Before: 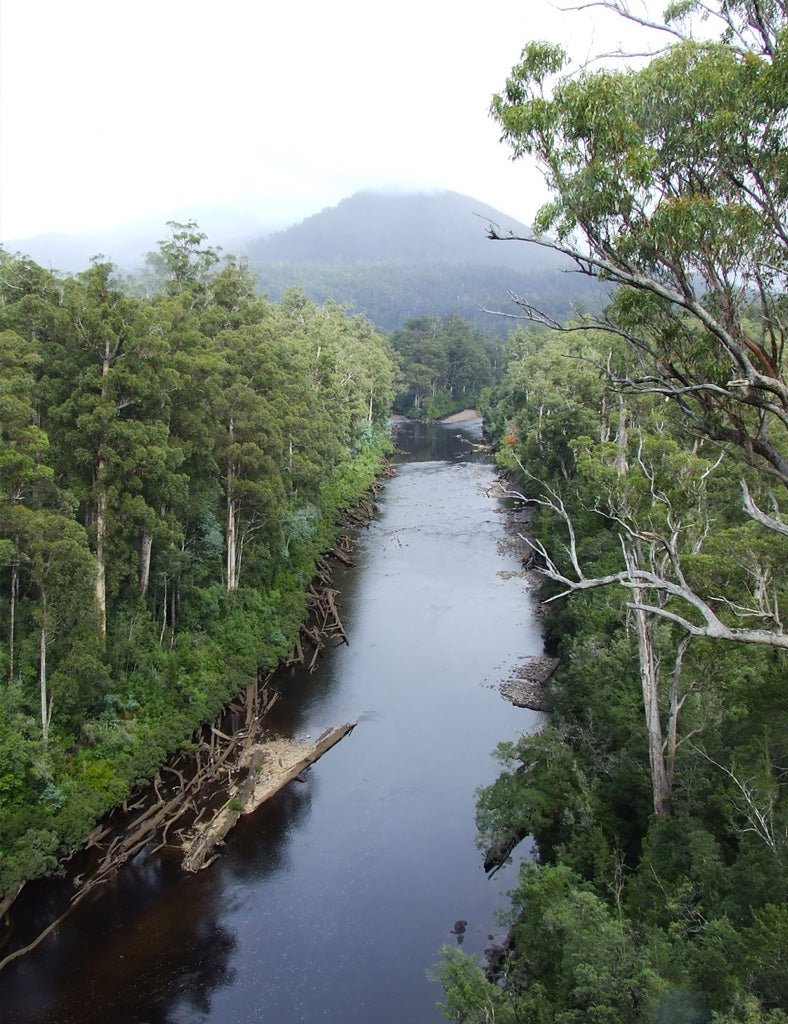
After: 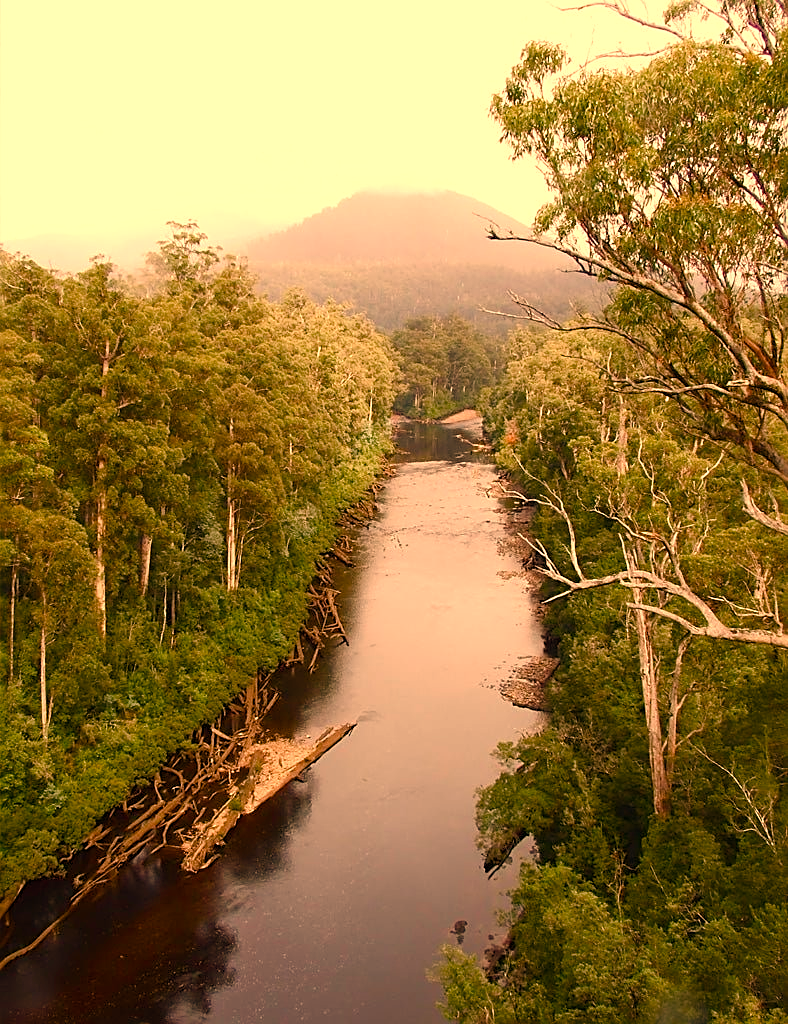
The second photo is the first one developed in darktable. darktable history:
sharpen: on, module defaults
white balance: red 1.467, blue 0.684
color balance rgb: perceptual saturation grading › global saturation 20%, perceptual saturation grading › highlights -25%, perceptual saturation grading › shadows 50%
